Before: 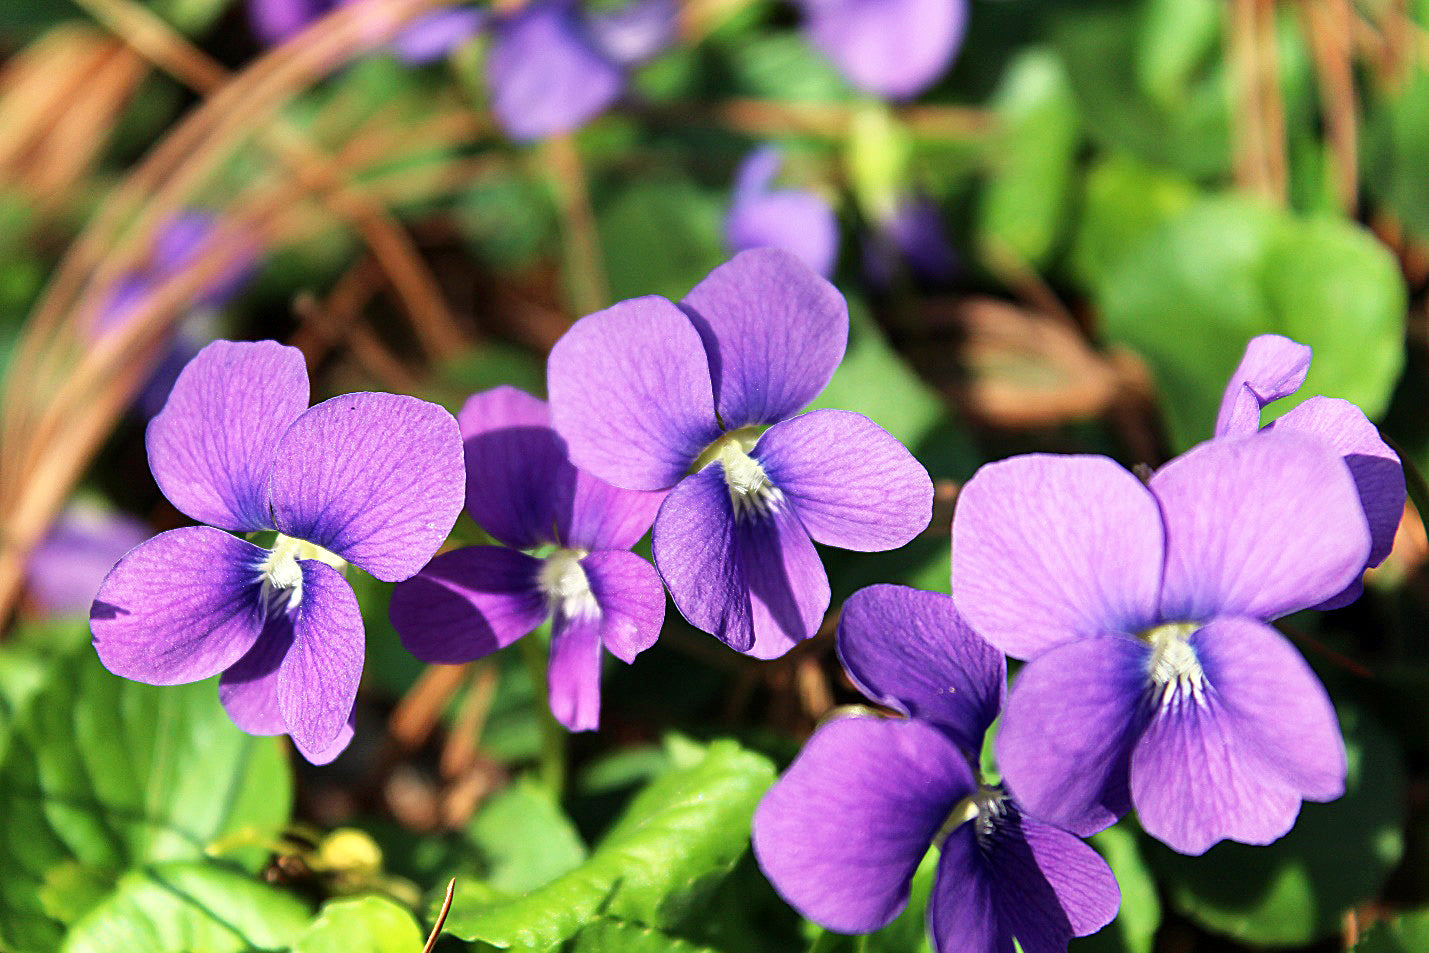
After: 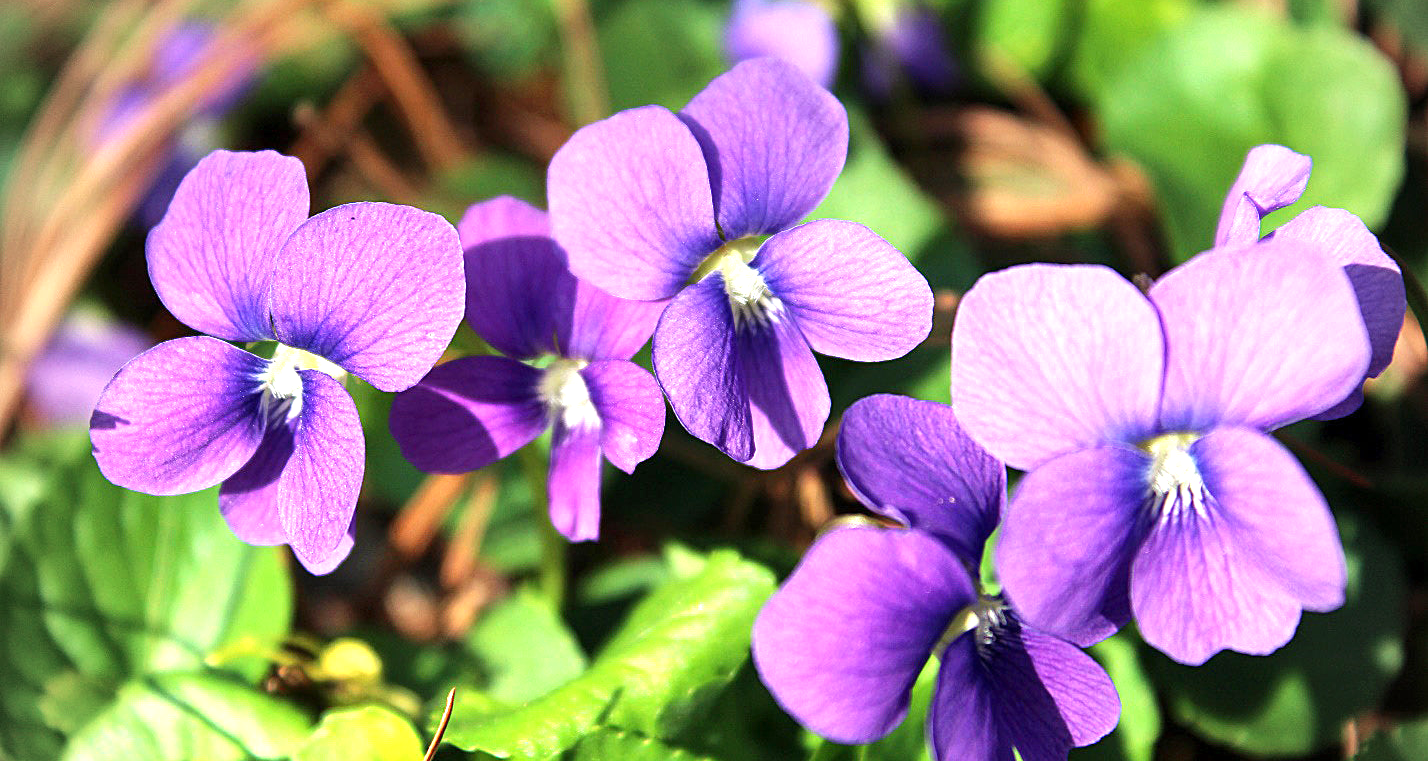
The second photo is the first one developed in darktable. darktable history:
crop and rotate: top 20.059%
exposure: exposure 0.585 EV, compensate highlight preservation false
vignetting: on, module defaults
